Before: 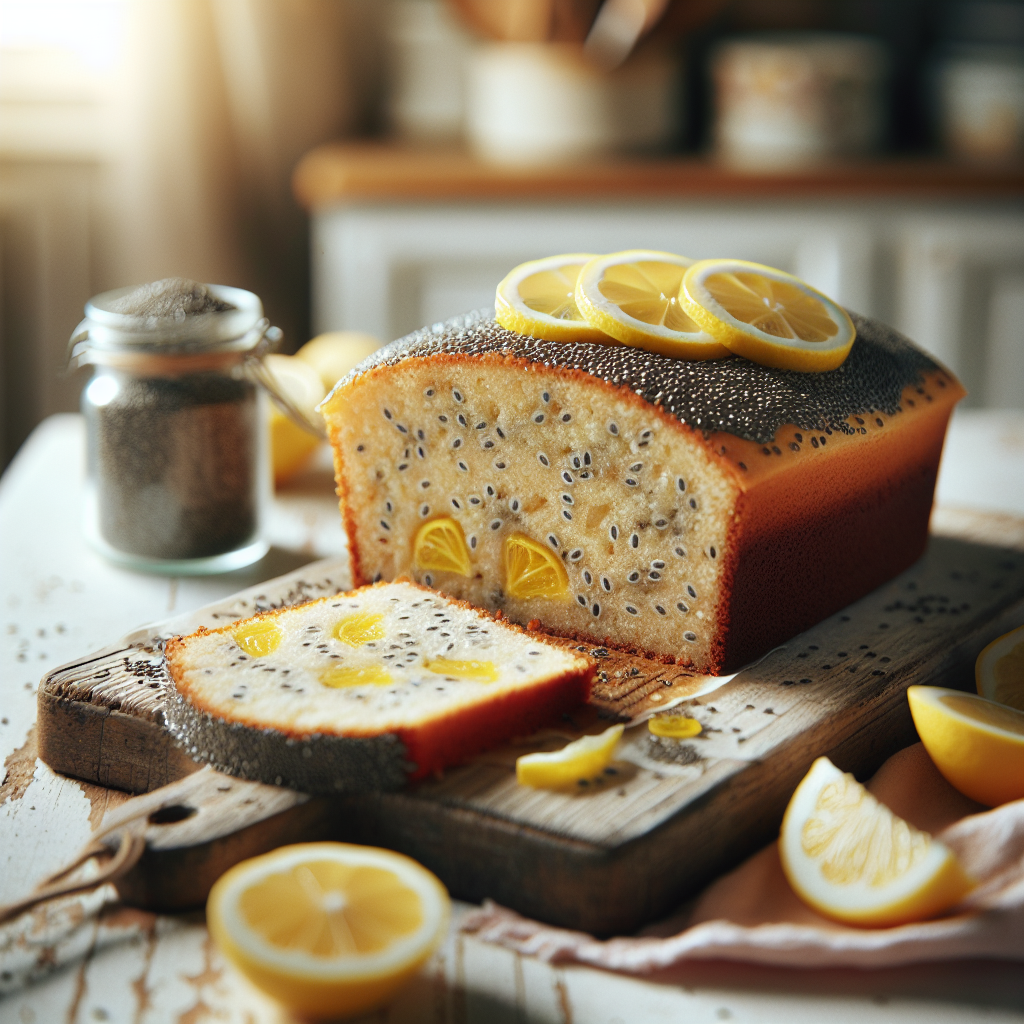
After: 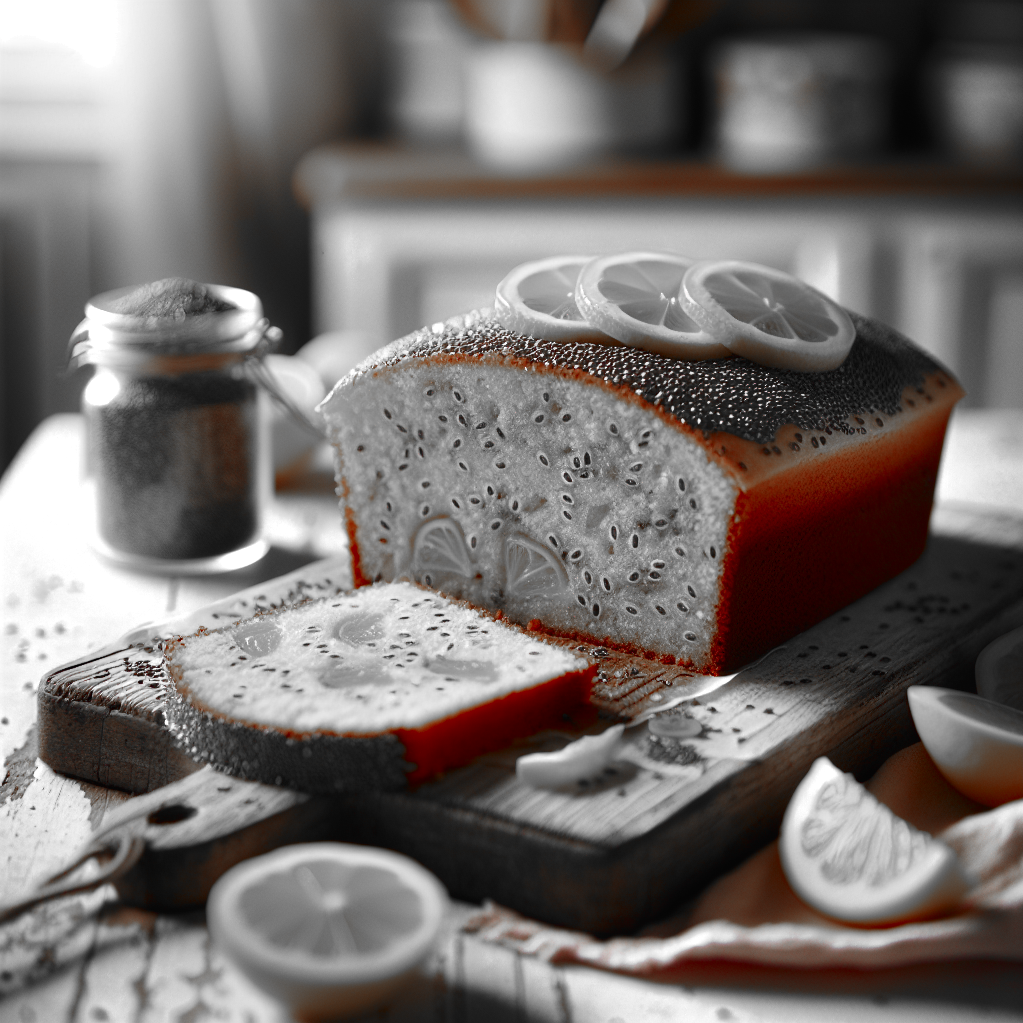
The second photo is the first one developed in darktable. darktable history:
contrast brightness saturation: contrast 0.127, brightness -0.06, saturation 0.155
crop: left 0.027%
color zones: curves: ch0 [(0, 0.352) (0.143, 0.407) (0.286, 0.386) (0.429, 0.431) (0.571, 0.829) (0.714, 0.853) (0.857, 0.833) (1, 0.352)]; ch1 [(0, 0.604) (0.072, 0.726) (0.096, 0.608) (0.205, 0.007) (0.571, -0.006) (0.839, -0.013) (0.857, -0.012) (1, 0.604)]
